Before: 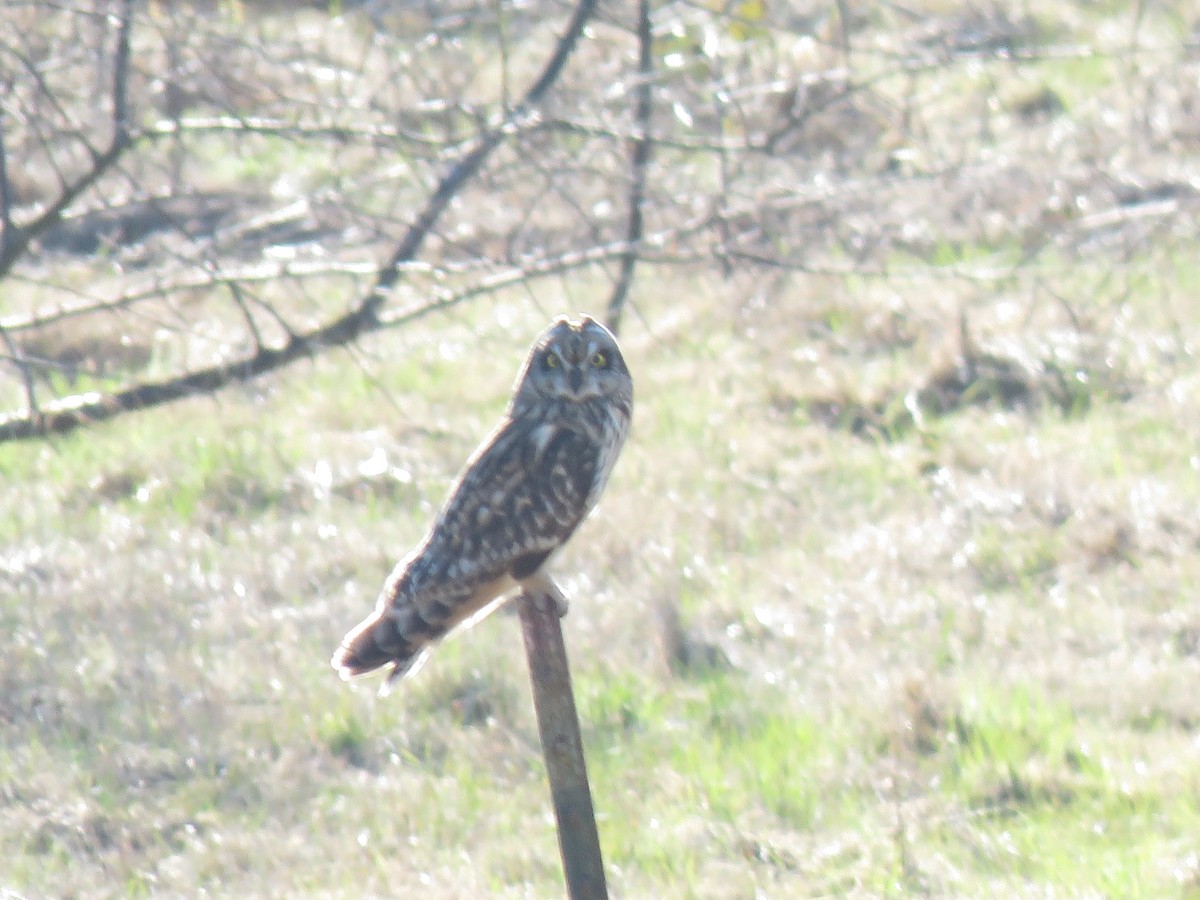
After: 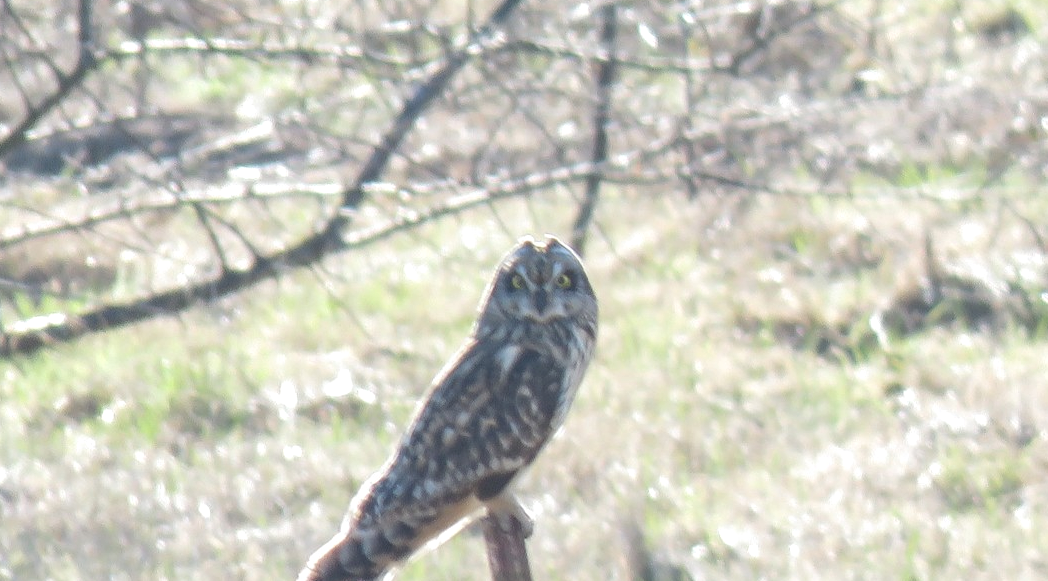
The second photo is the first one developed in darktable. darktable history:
crop: left 2.975%, top 8.884%, right 9.612%, bottom 26.454%
local contrast: on, module defaults
